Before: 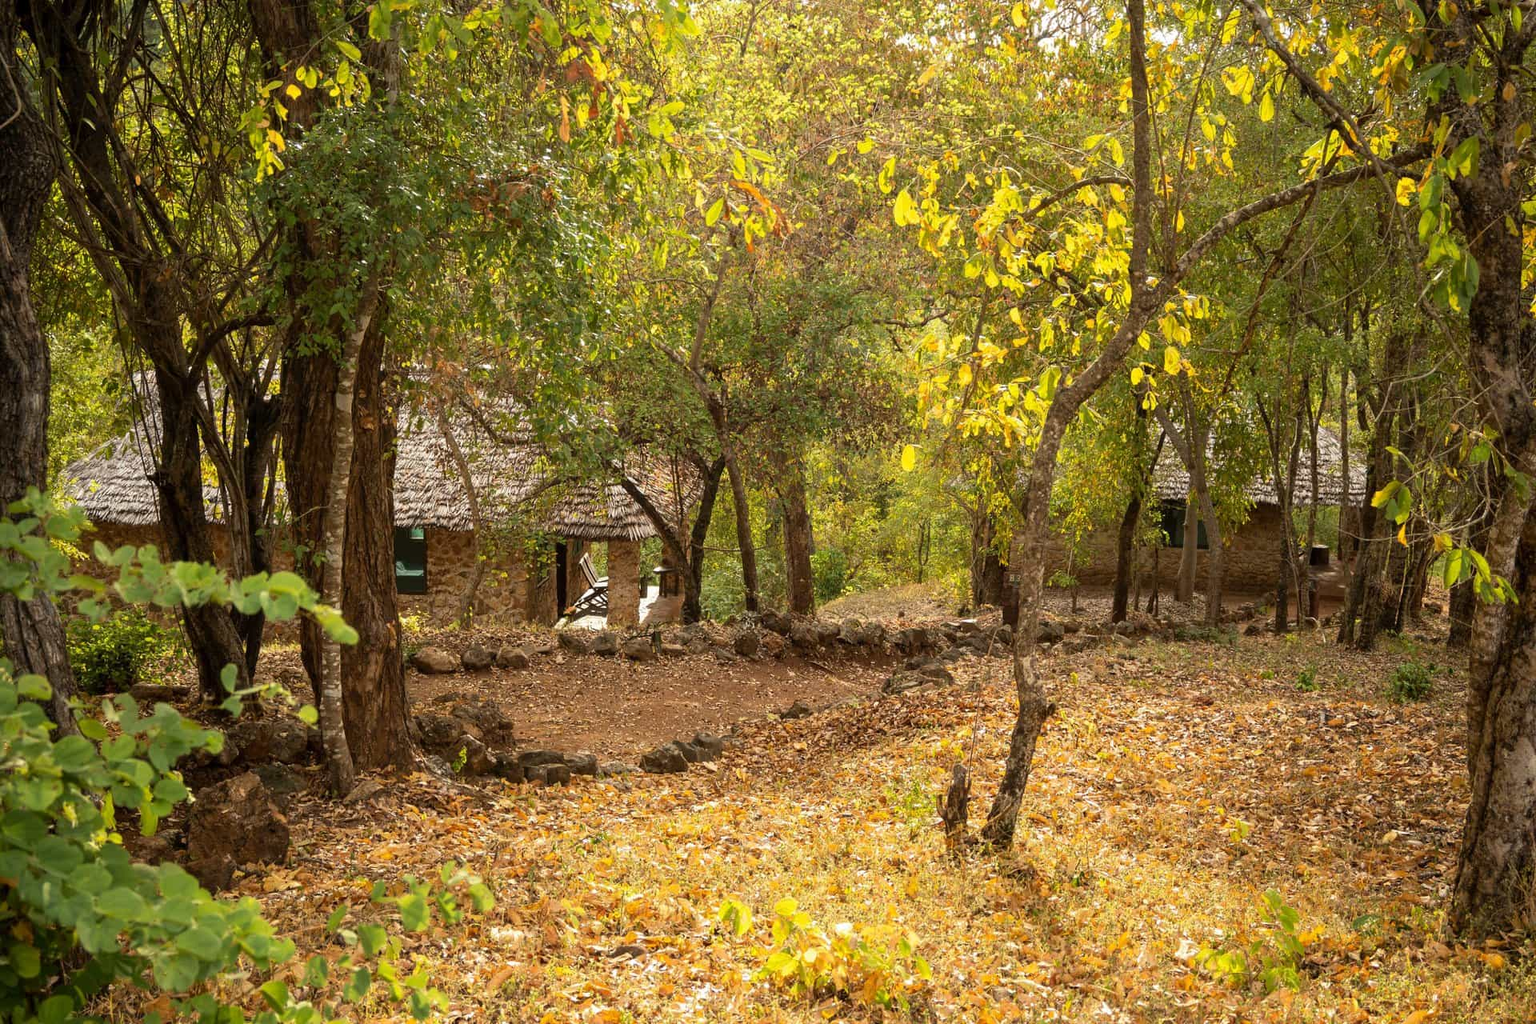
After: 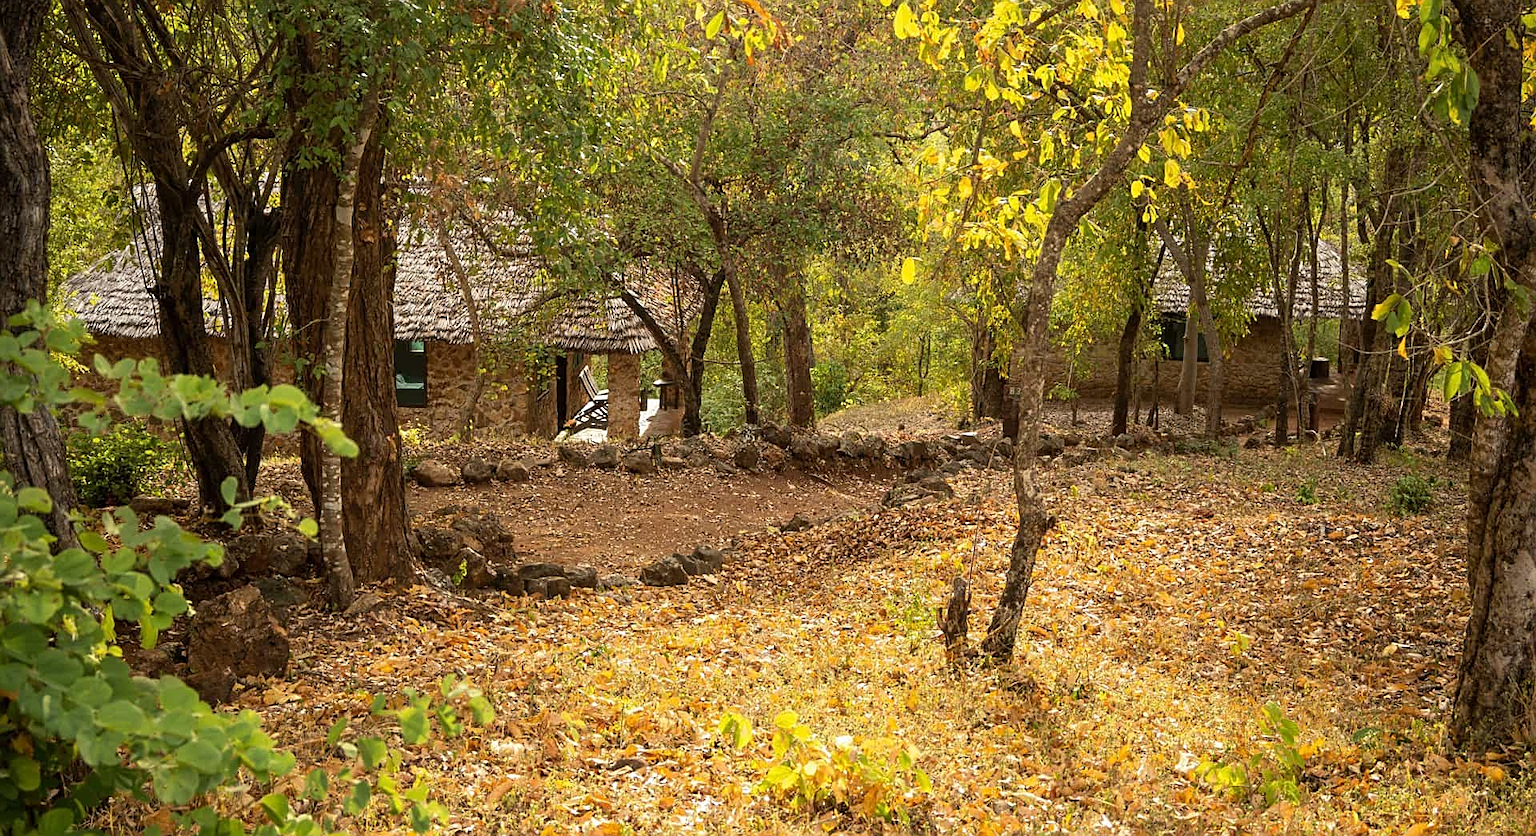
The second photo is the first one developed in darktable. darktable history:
crop and rotate: top 18.326%
sharpen: on, module defaults
